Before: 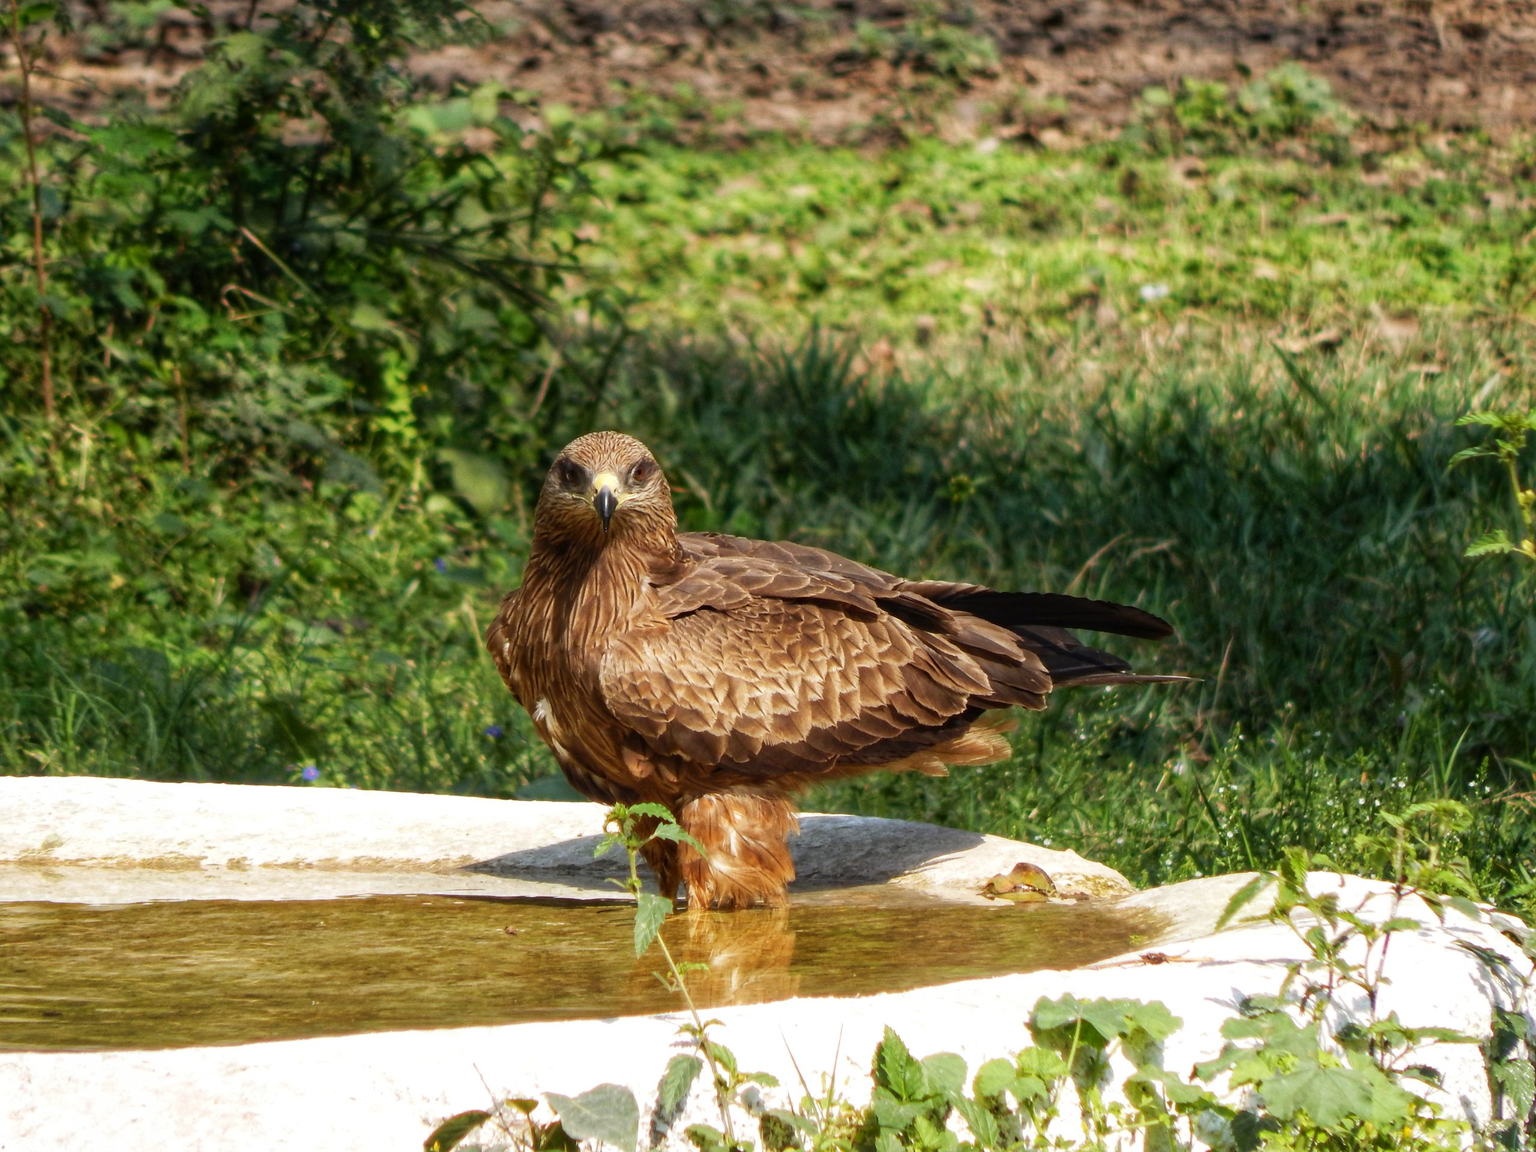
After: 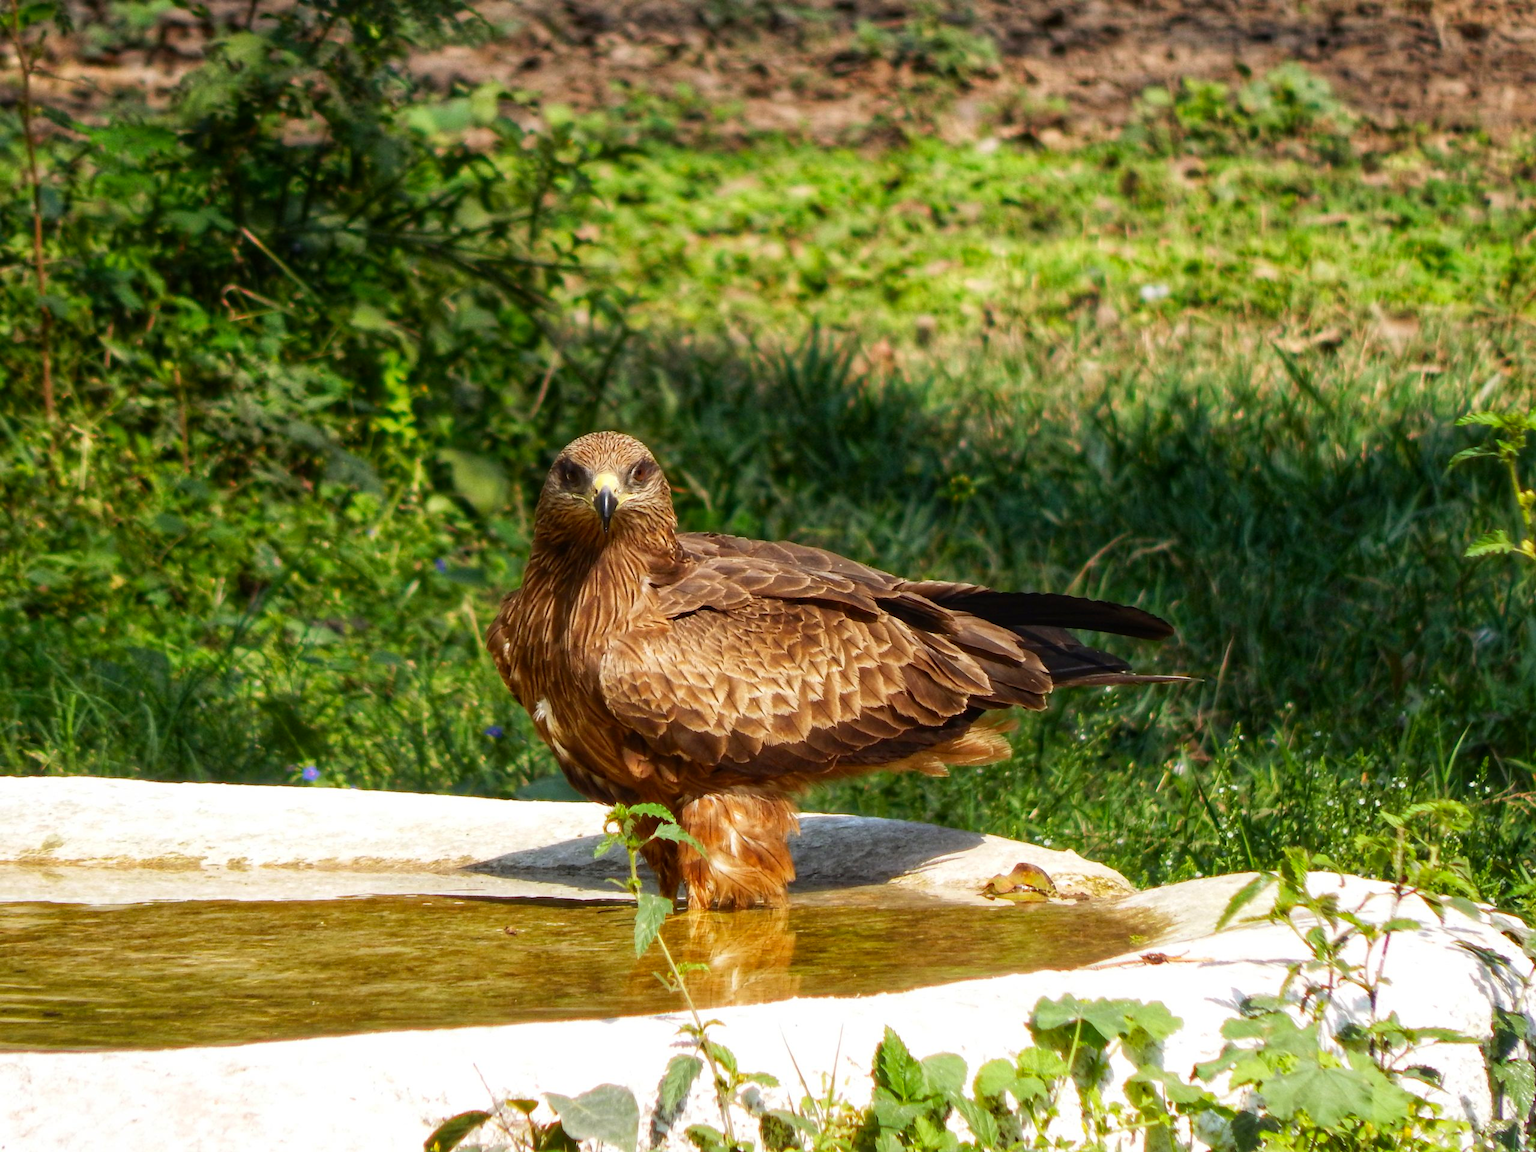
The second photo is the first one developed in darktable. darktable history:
contrast brightness saturation: contrast 0.081, saturation 0.205
